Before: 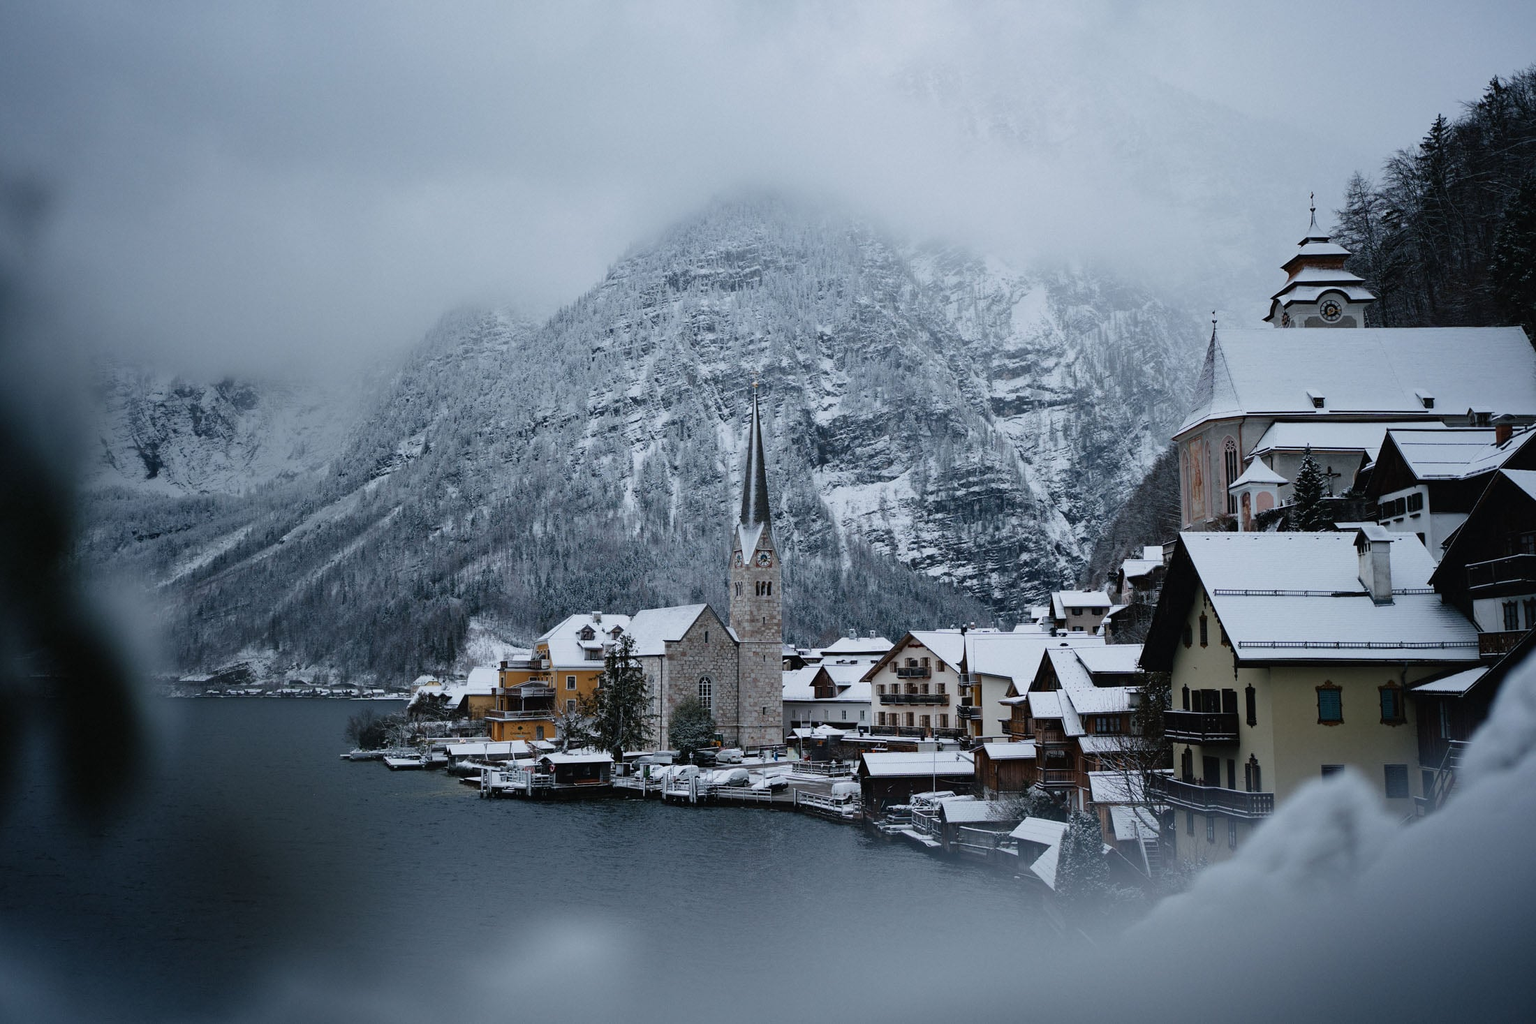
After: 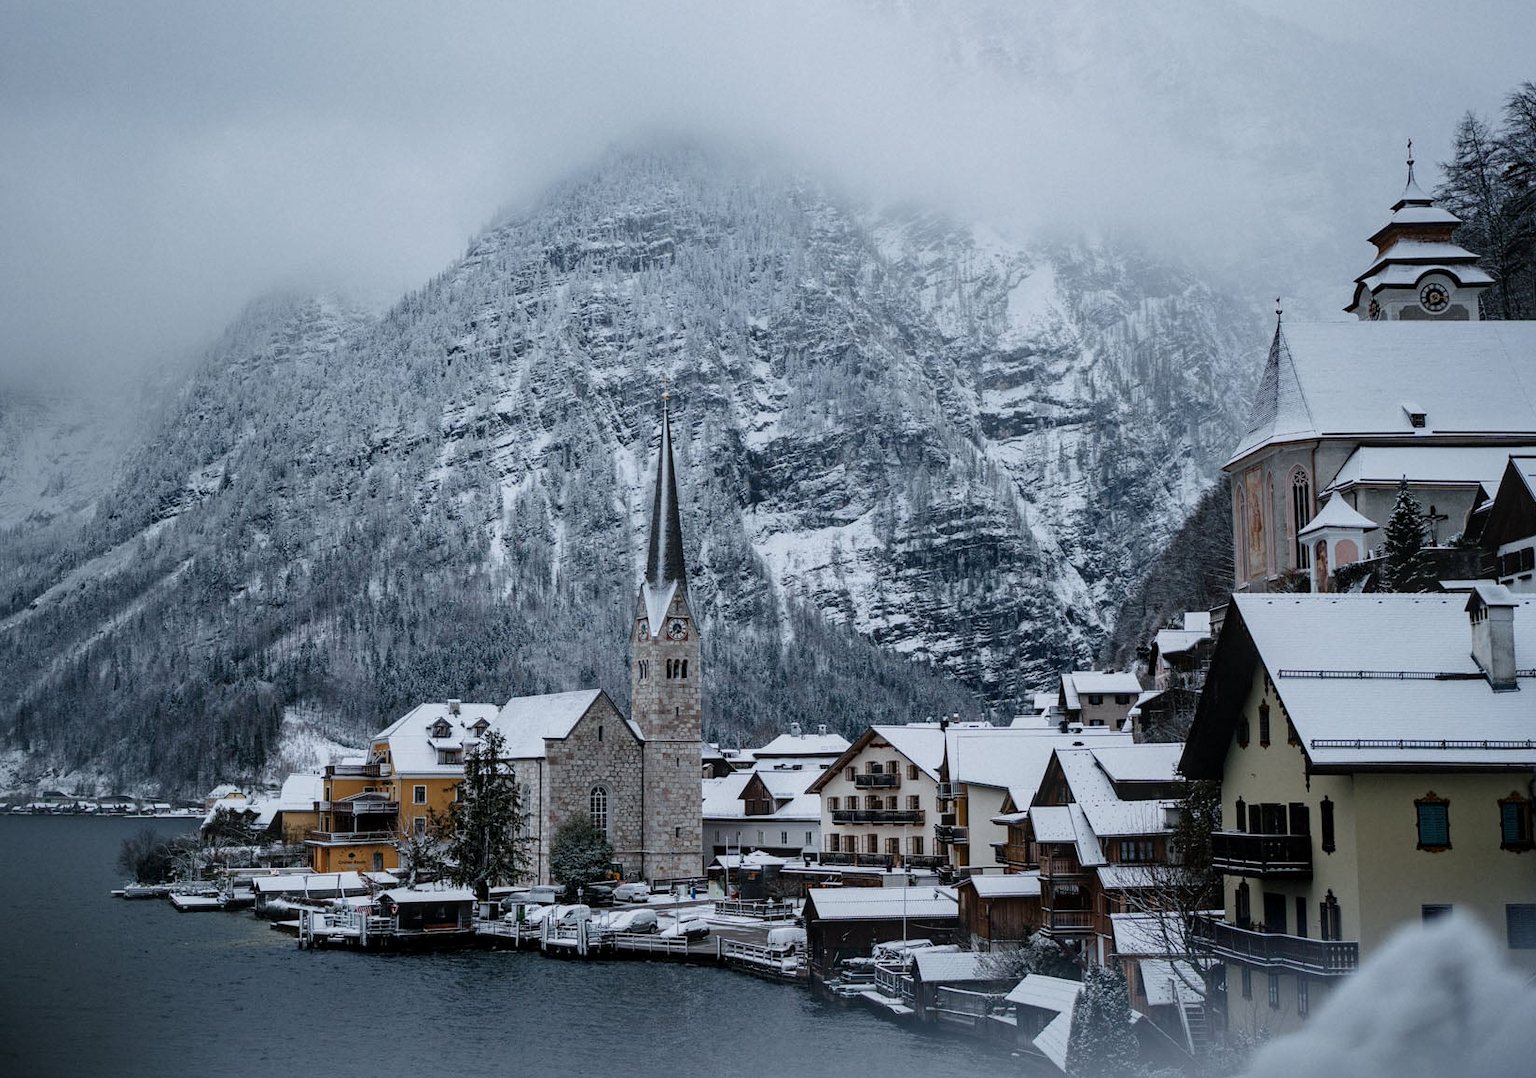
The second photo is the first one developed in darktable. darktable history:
local contrast: on, module defaults
crop: left 16.768%, top 8.653%, right 8.362%, bottom 12.485%
